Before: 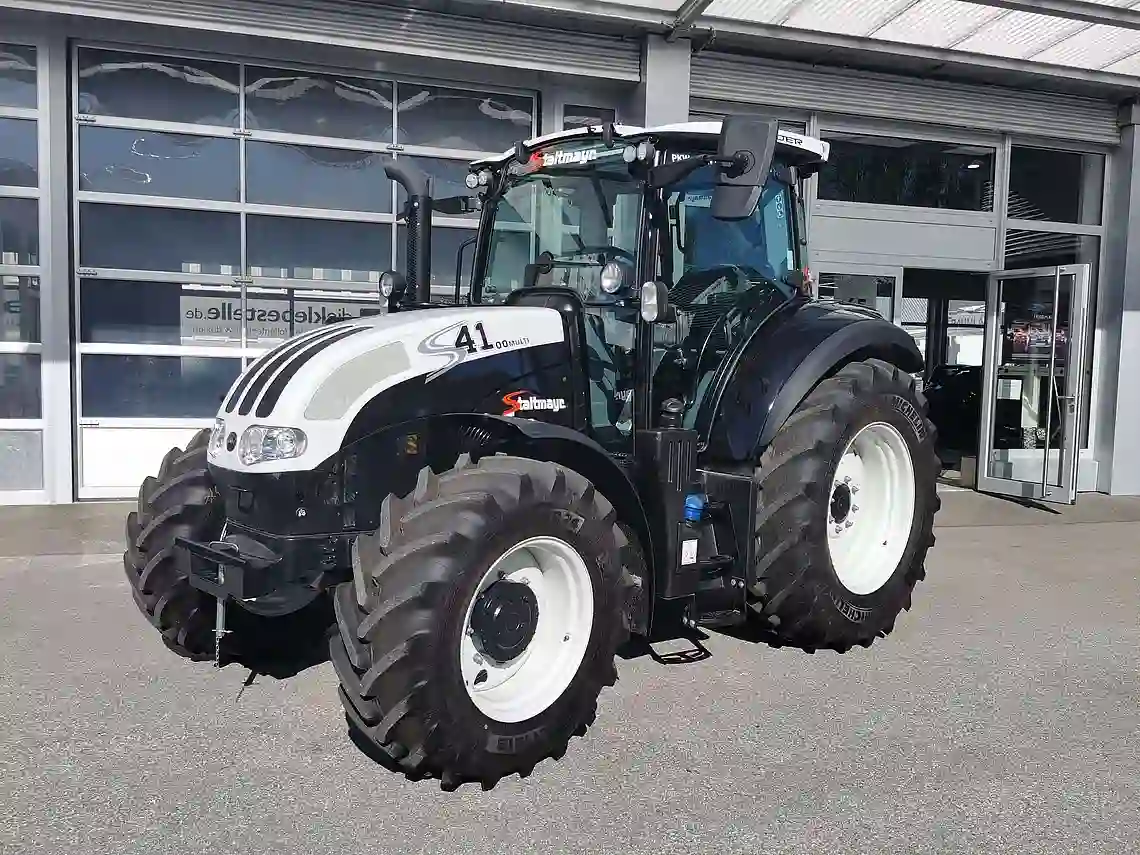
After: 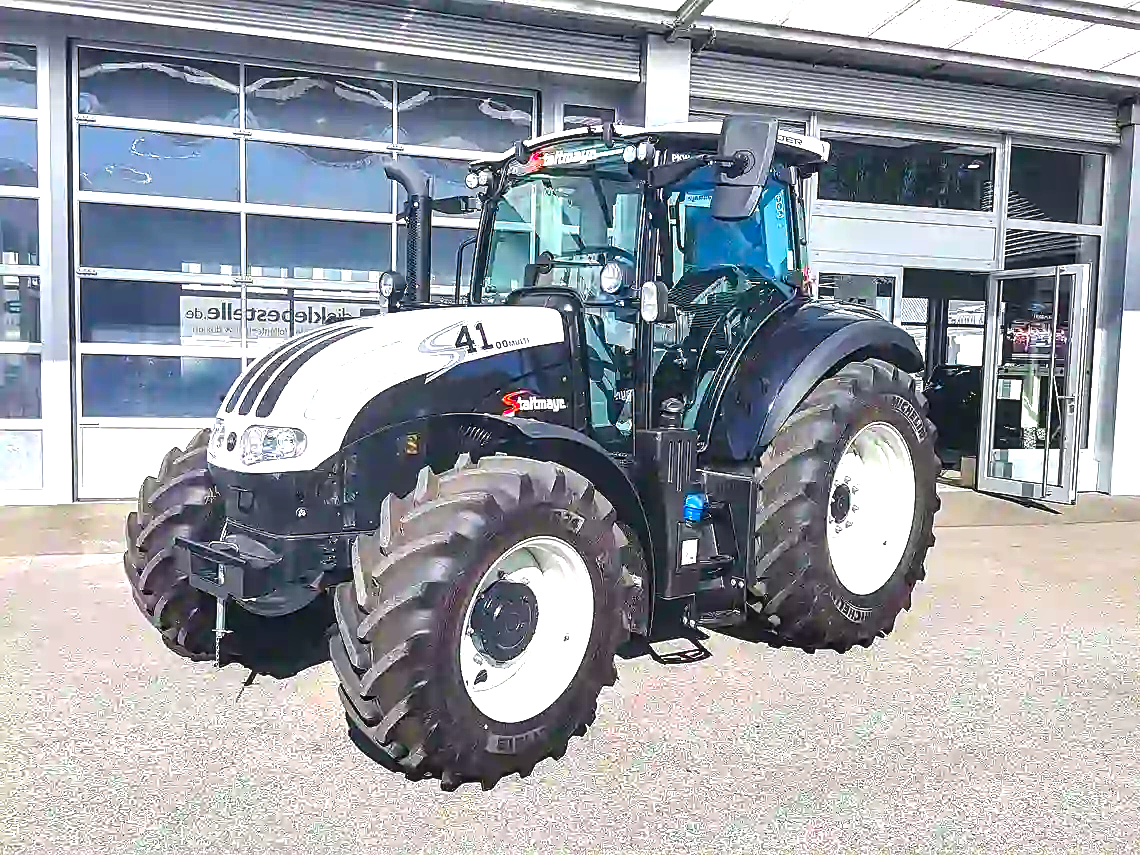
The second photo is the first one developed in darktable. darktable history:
local contrast: on, module defaults
sharpen: on, module defaults
contrast brightness saturation: saturation 0.483
exposure: black level correction 0, exposure 1.122 EV, compensate highlight preservation false
tone equalizer: on, module defaults
